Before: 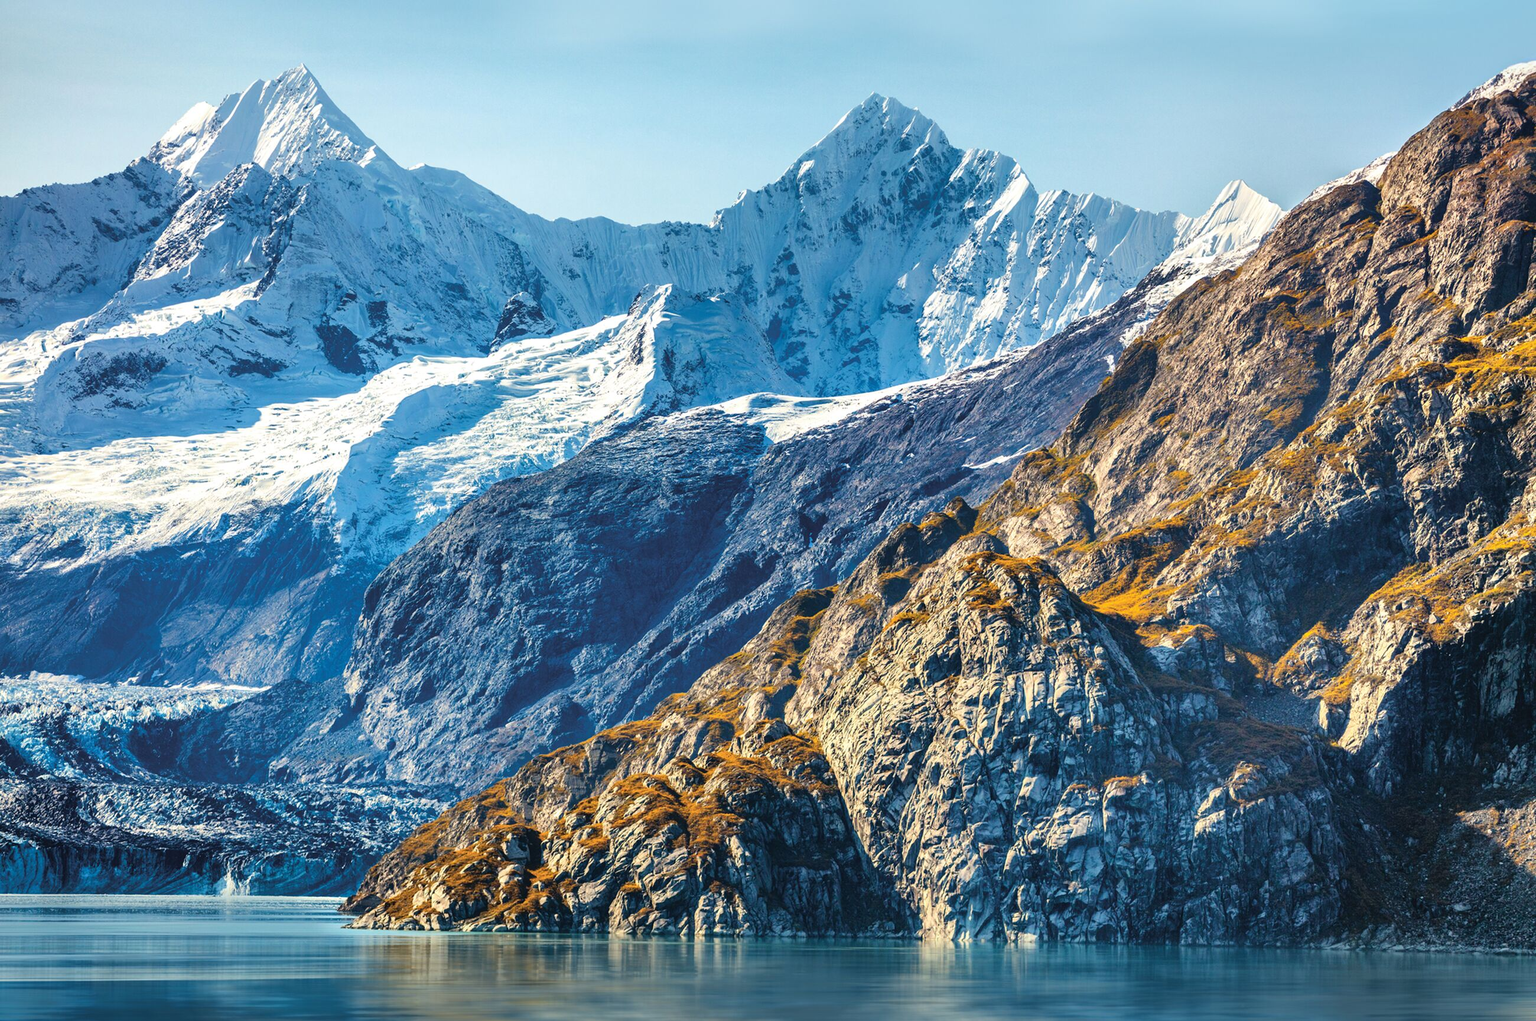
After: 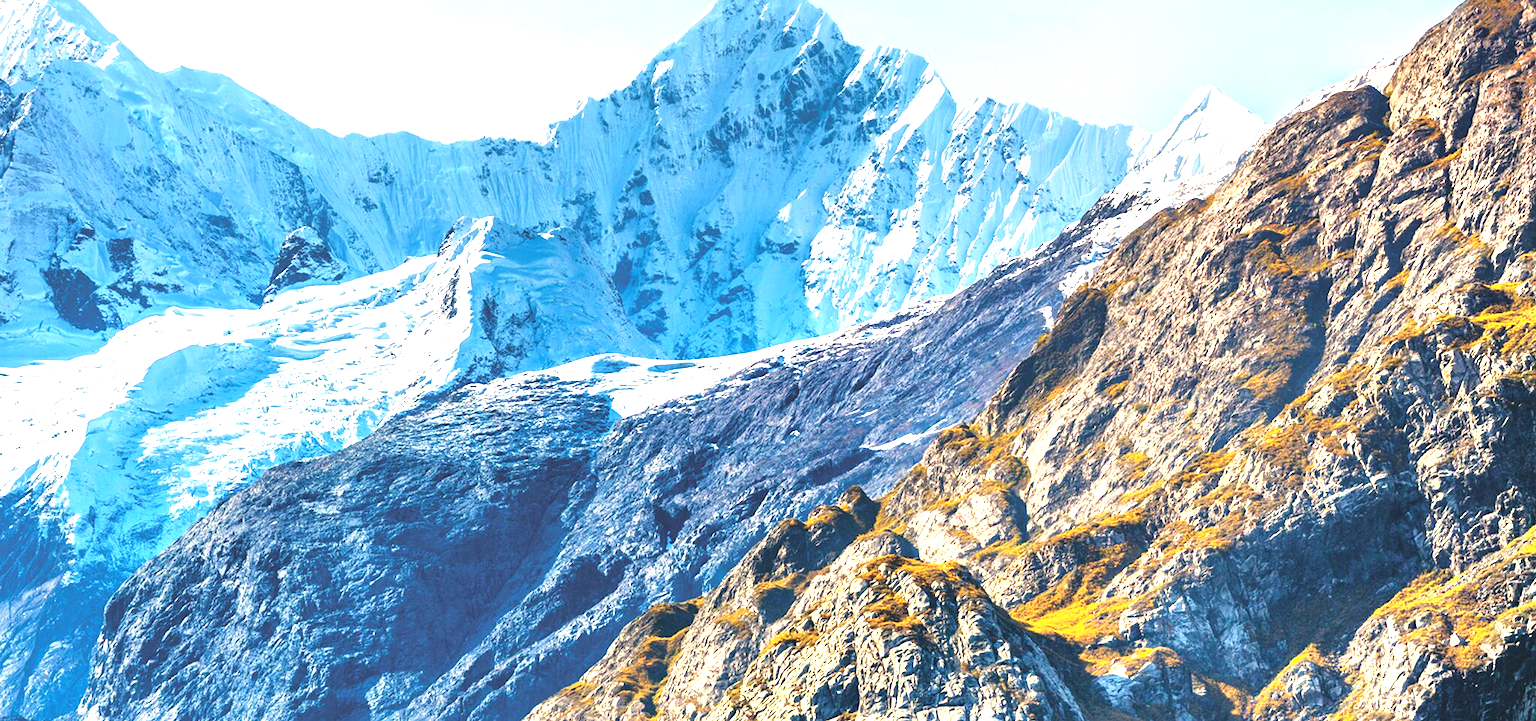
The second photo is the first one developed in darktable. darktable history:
exposure: black level correction -0.002, exposure 1.112 EV, compensate highlight preservation false
crop: left 18.379%, top 11.067%, right 2.475%, bottom 33.047%
